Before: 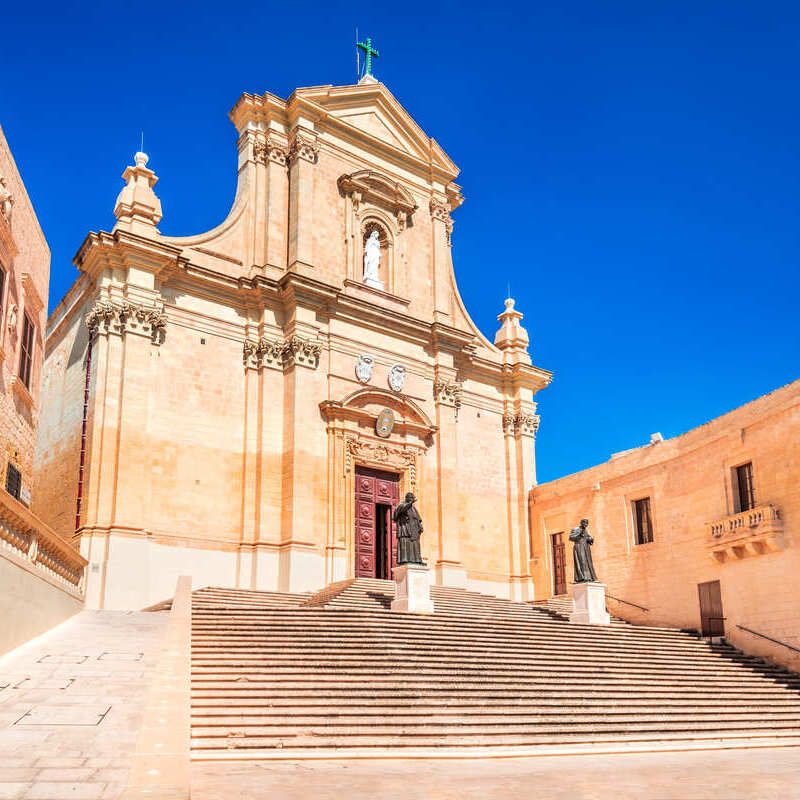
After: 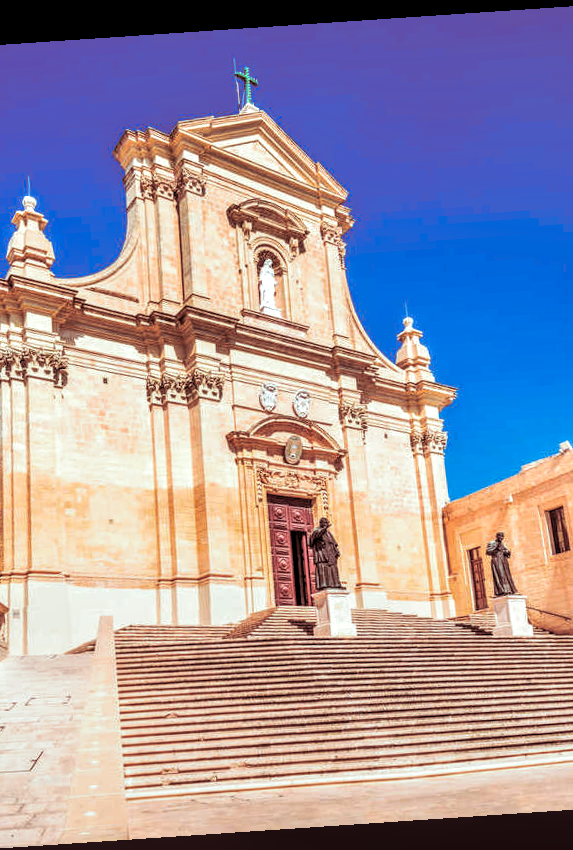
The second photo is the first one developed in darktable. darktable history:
split-toning: highlights › hue 180°
crop and rotate: left 14.436%, right 18.898%
rotate and perspective: rotation -4.2°, shear 0.006, automatic cropping off
local contrast: highlights 61%, detail 143%, midtone range 0.428
white balance: emerald 1
